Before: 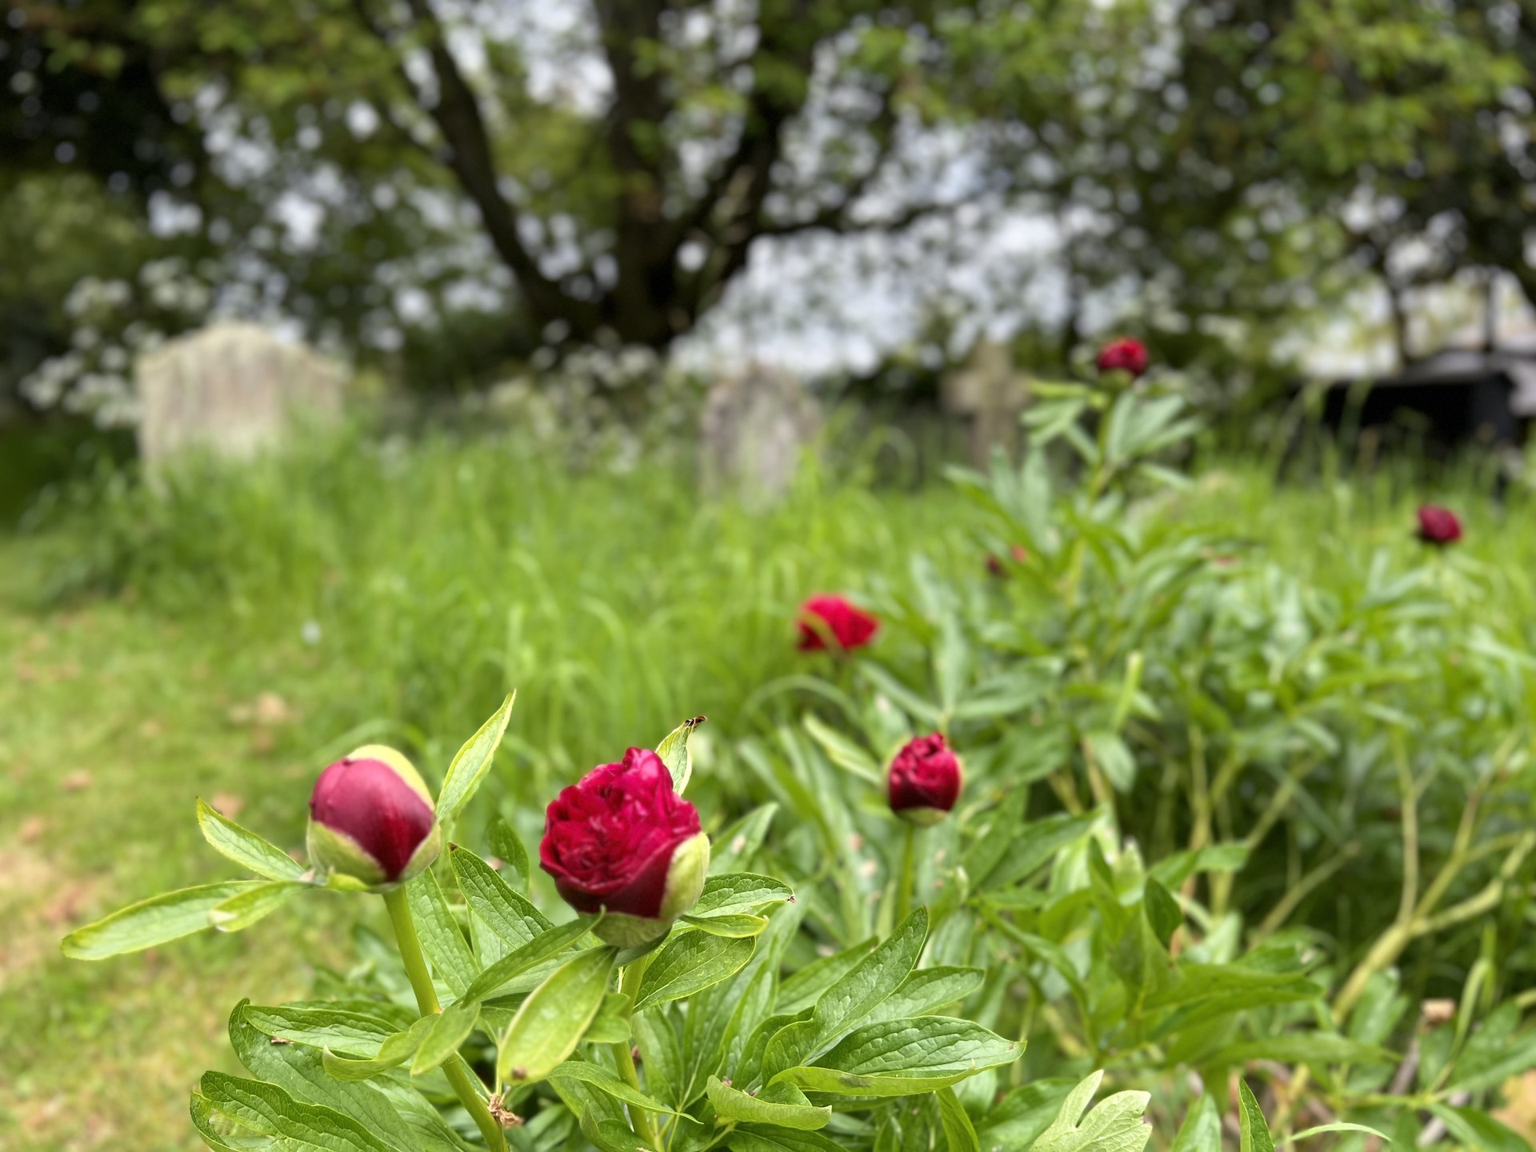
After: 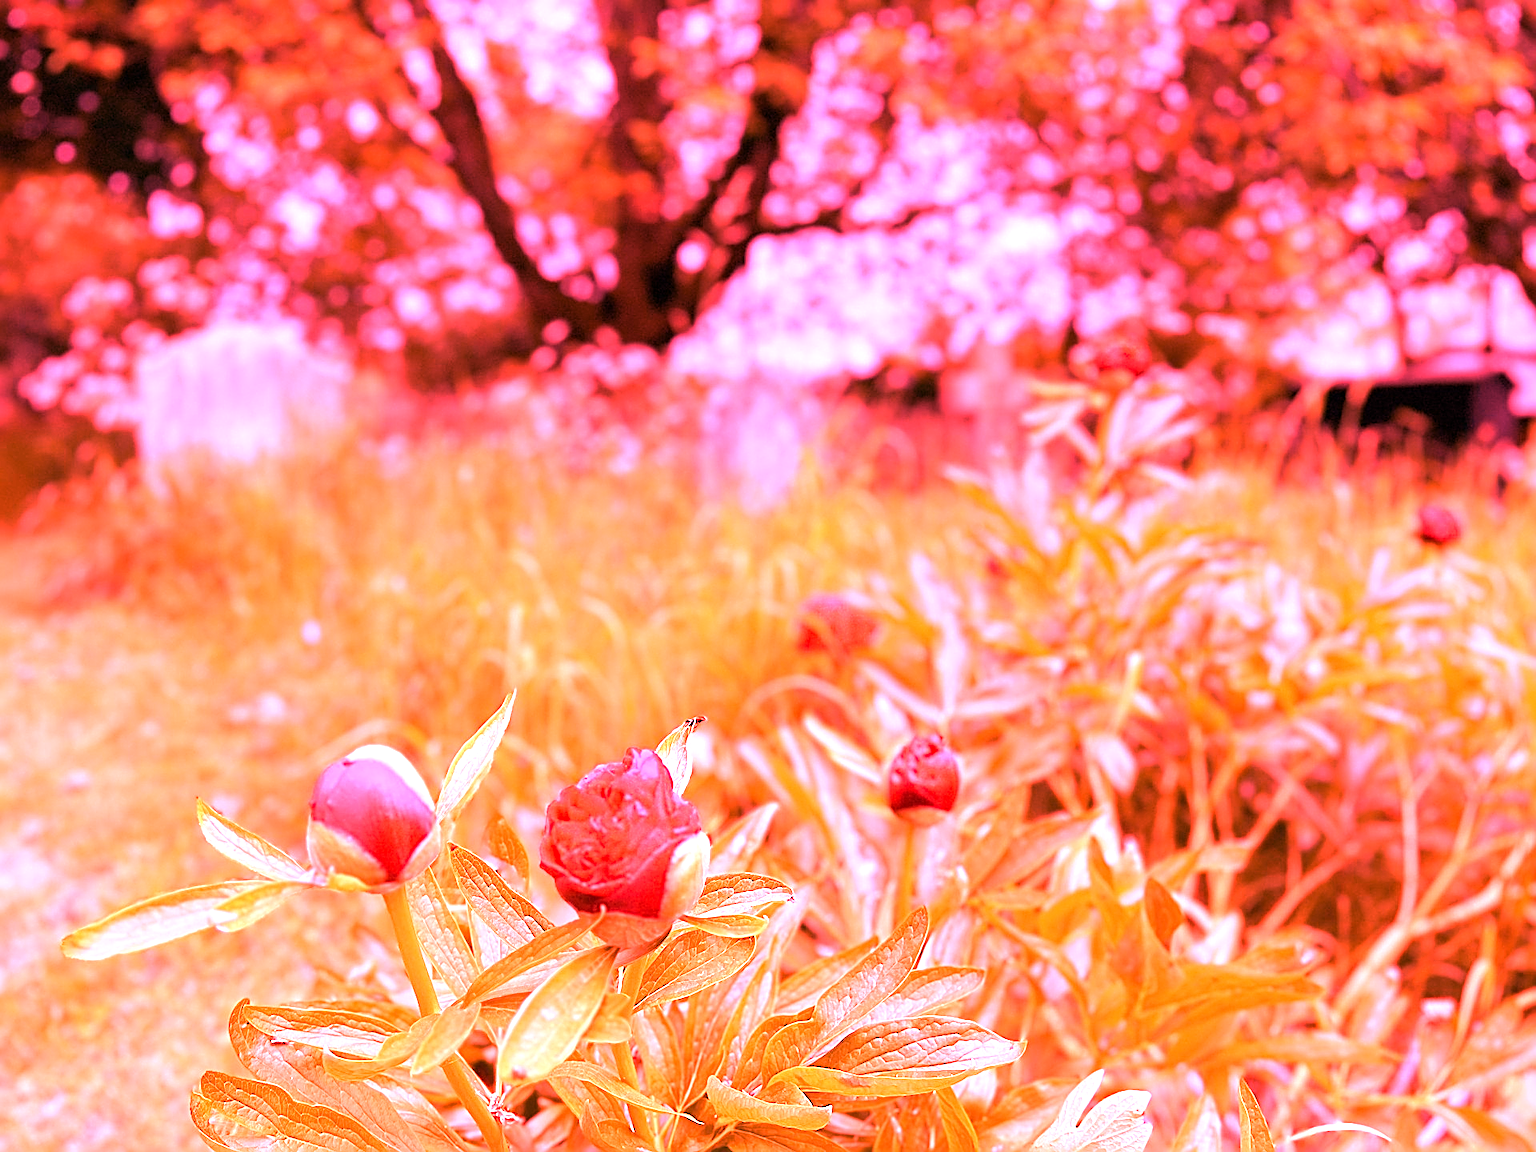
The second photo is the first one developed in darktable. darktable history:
tone curve: curves: ch0 [(0, 0) (0.003, 0.003) (0.011, 0.011) (0.025, 0.025) (0.044, 0.045) (0.069, 0.07) (0.1, 0.1) (0.136, 0.137) (0.177, 0.179) (0.224, 0.226) (0.277, 0.279) (0.335, 0.338) (0.399, 0.402) (0.468, 0.472) (0.543, 0.547) (0.623, 0.628) (0.709, 0.715) (0.801, 0.807) (0.898, 0.902) (1, 1)], preserve colors none
sharpen: on, module defaults
white balance: red 4.26, blue 1.802
